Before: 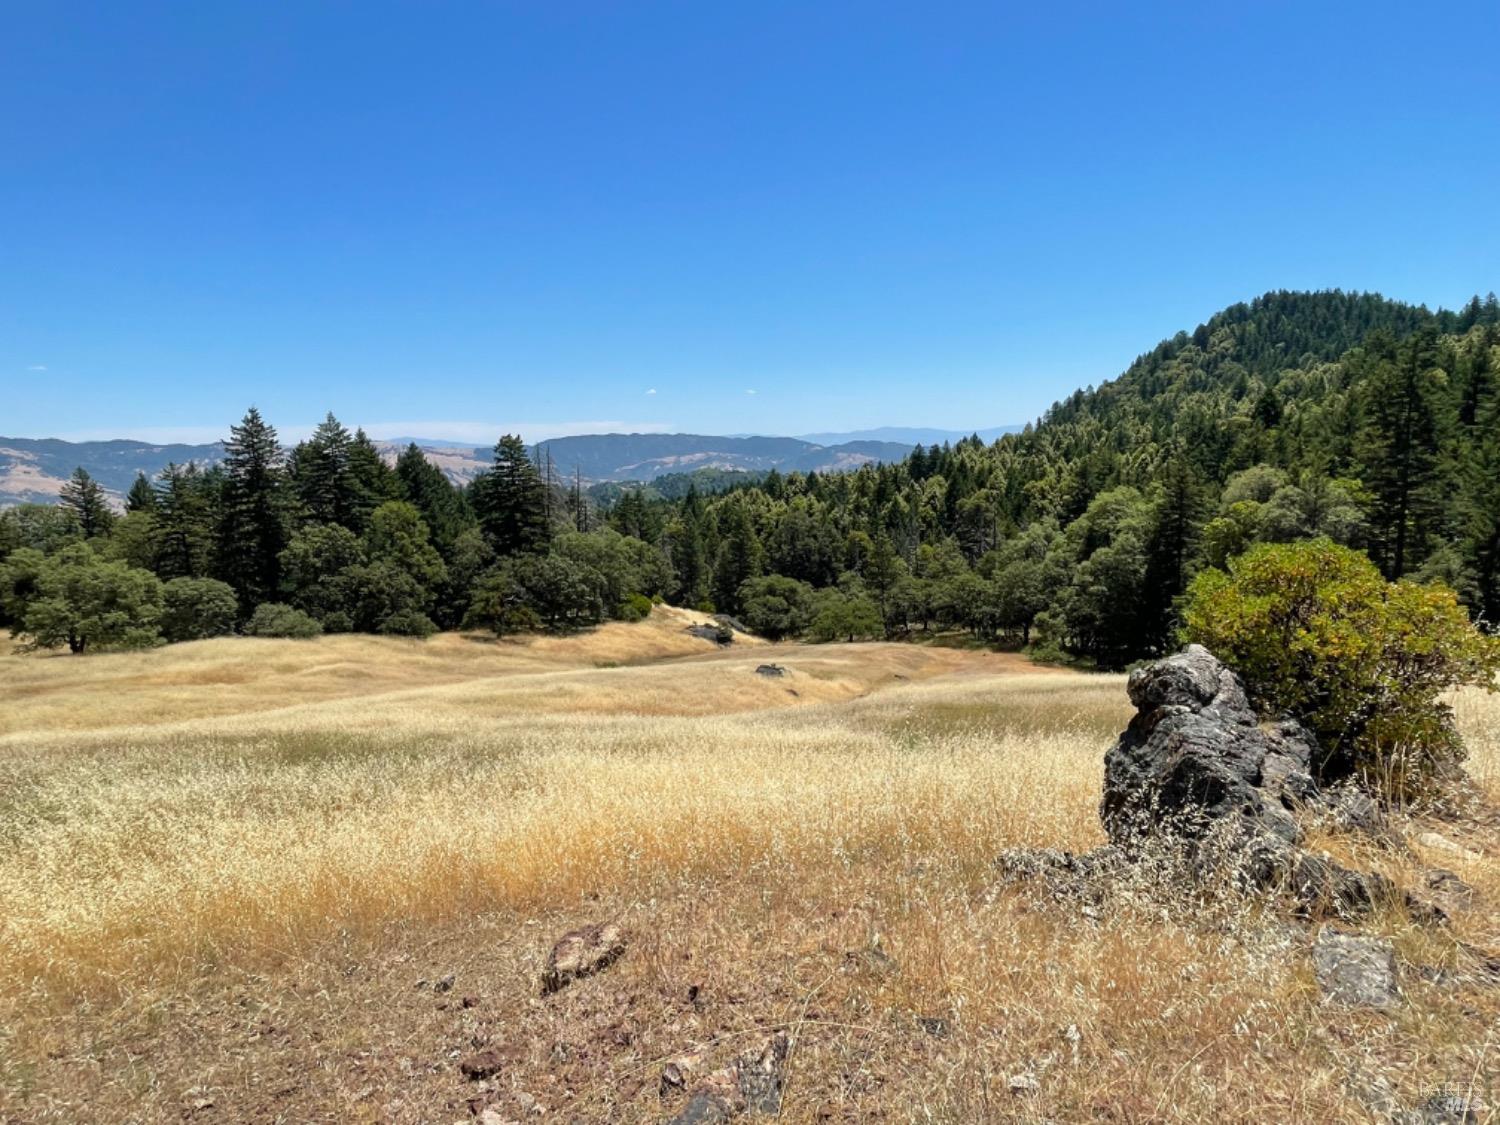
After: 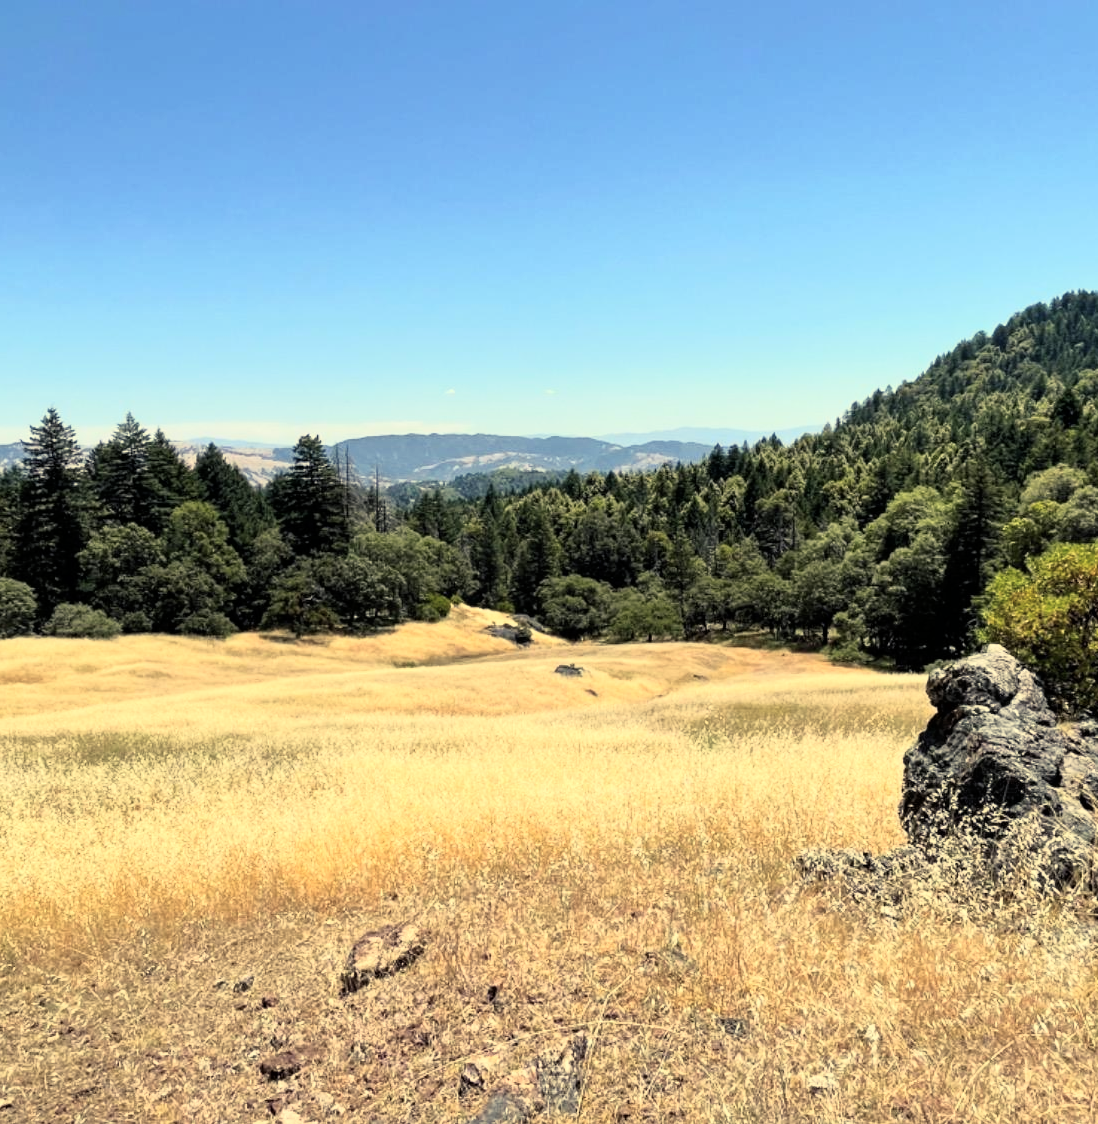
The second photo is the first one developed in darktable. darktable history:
base curve: curves: ch0 [(0, 0) (0.005, 0.002) (0.193, 0.295) (0.399, 0.664) (0.75, 0.928) (1, 1)]
crop: left 13.443%, right 13.31%
color balance rgb: shadows lift › chroma 2%, shadows lift › hue 263°, highlights gain › chroma 8%, highlights gain › hue 84°, linear chroma grading › global chroma -15%, saturation formula JzAzBz (2021)
